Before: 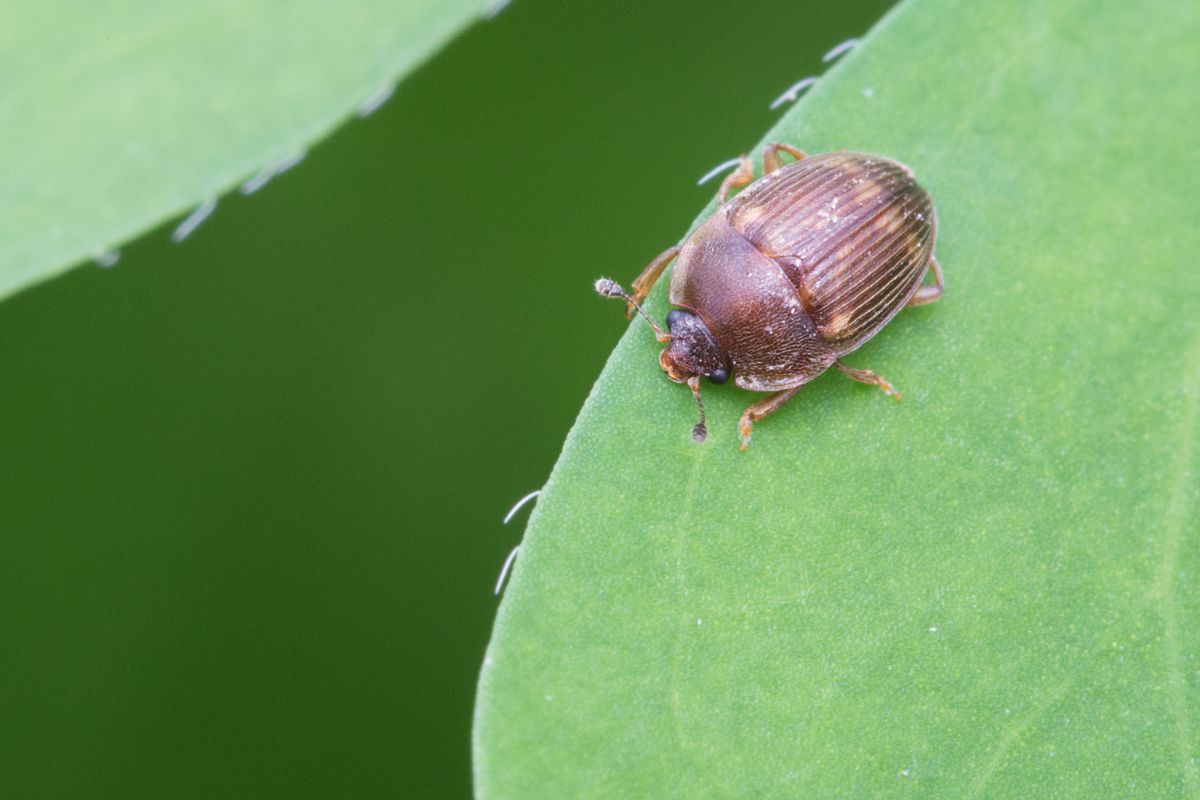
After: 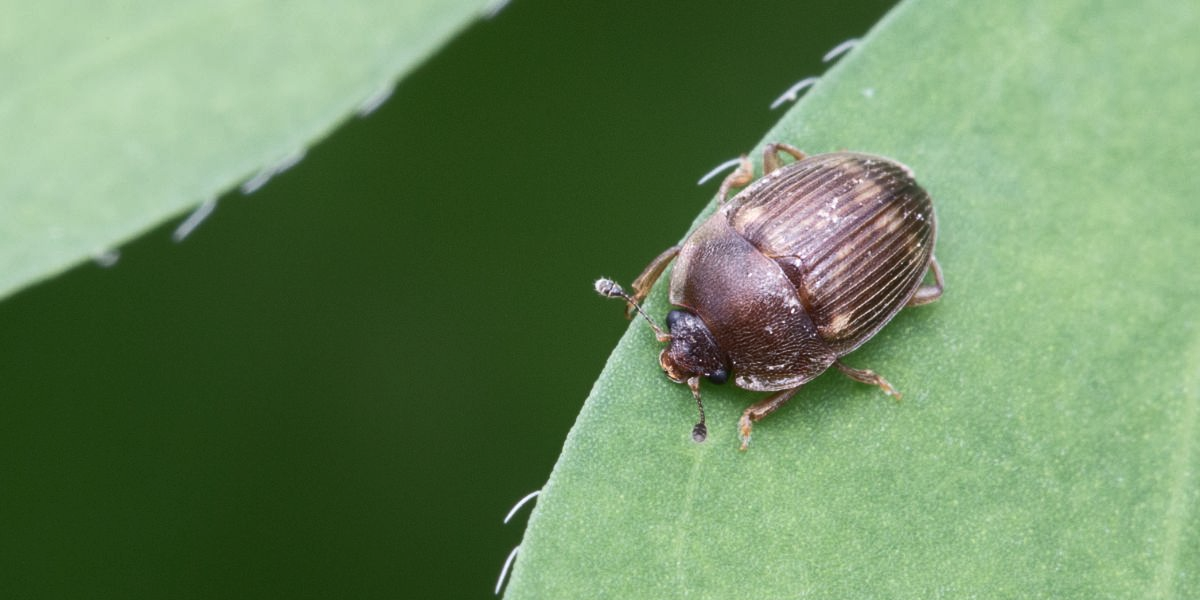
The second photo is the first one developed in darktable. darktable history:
crop: bottom 24.988%
color balance rgb: perceptual saturation grading › highlights -31.88%, perceptual saturation grading › mid-tones 5.8%, perceptual saturation grading › shadows 18.12%, perceptual brilliance grading › highlights 3.62%, perceptual brilliance grading › mid-tones -18.12%, perceptual brilliance grading › shadows -41.3%
